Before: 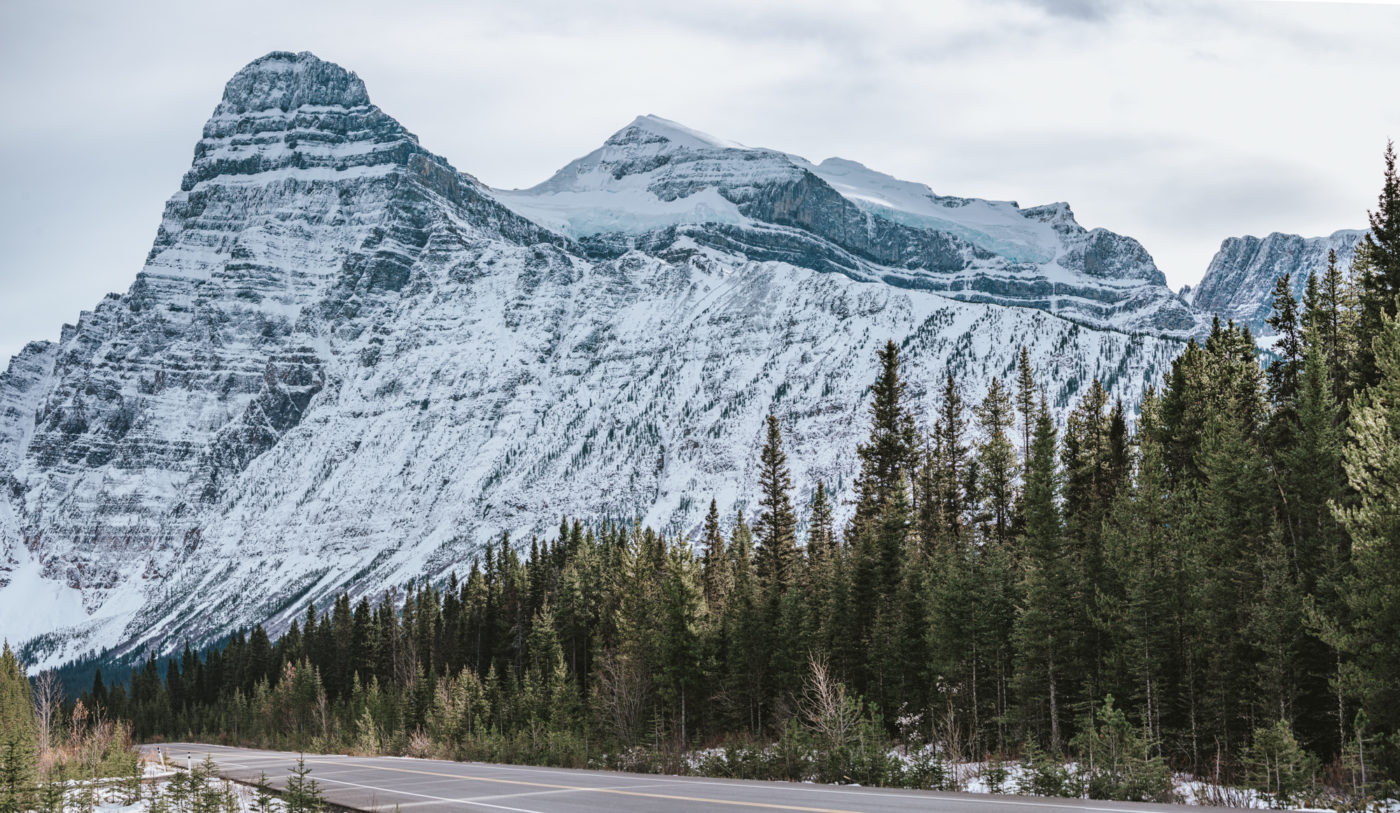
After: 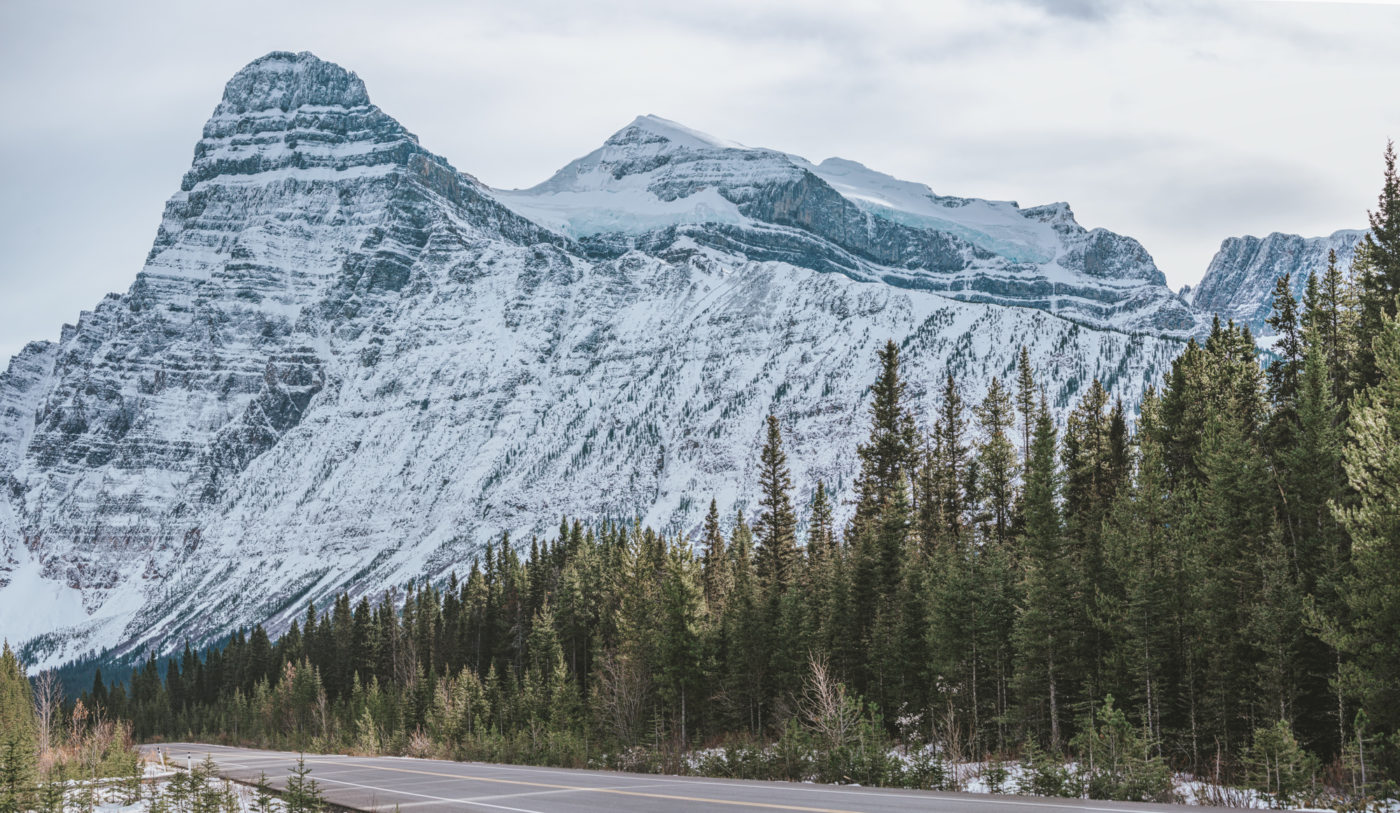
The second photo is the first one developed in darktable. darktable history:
local contrast: highlights 49%, shadows 2%, detail 100%
